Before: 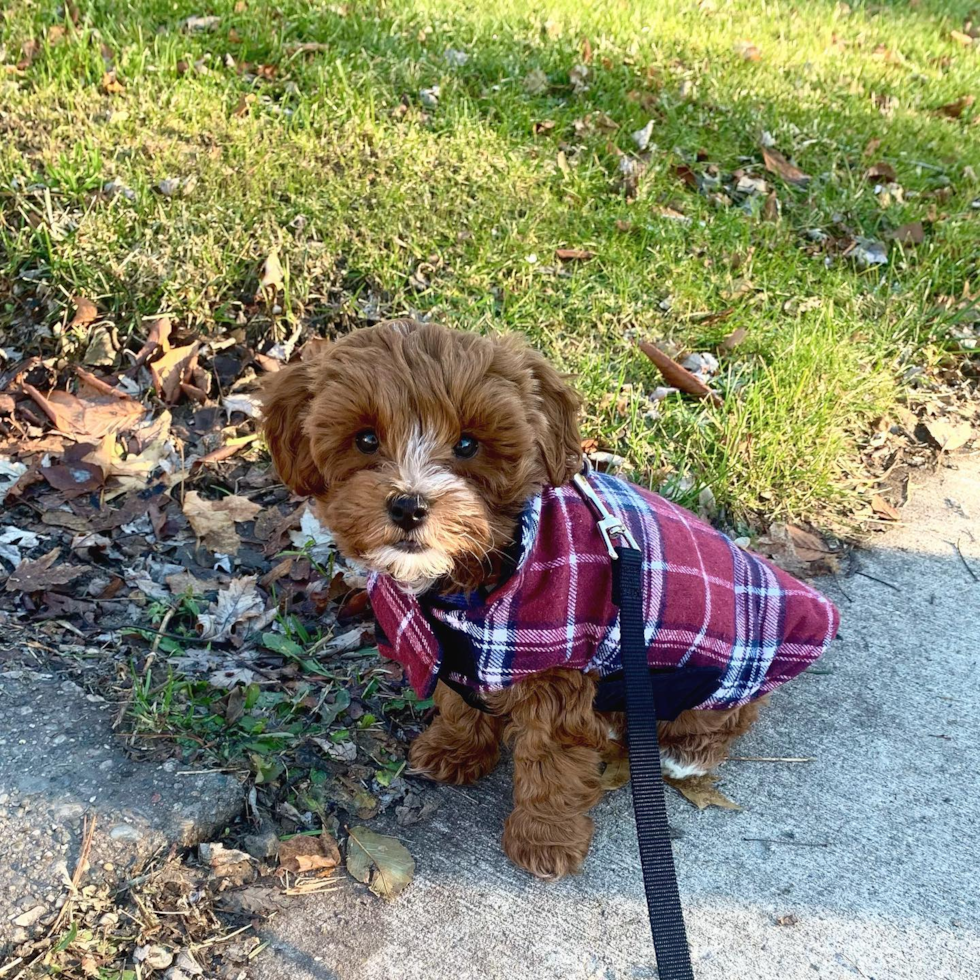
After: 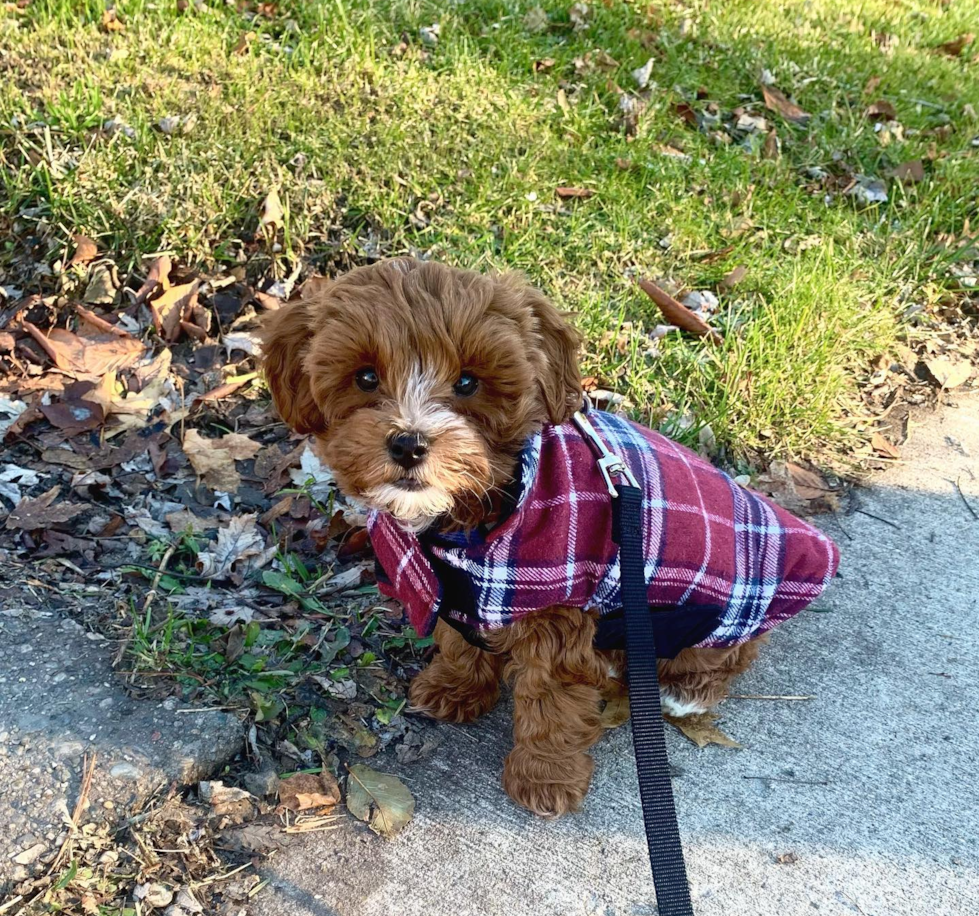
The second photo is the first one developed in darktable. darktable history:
crop and rotate: top 6.449%
